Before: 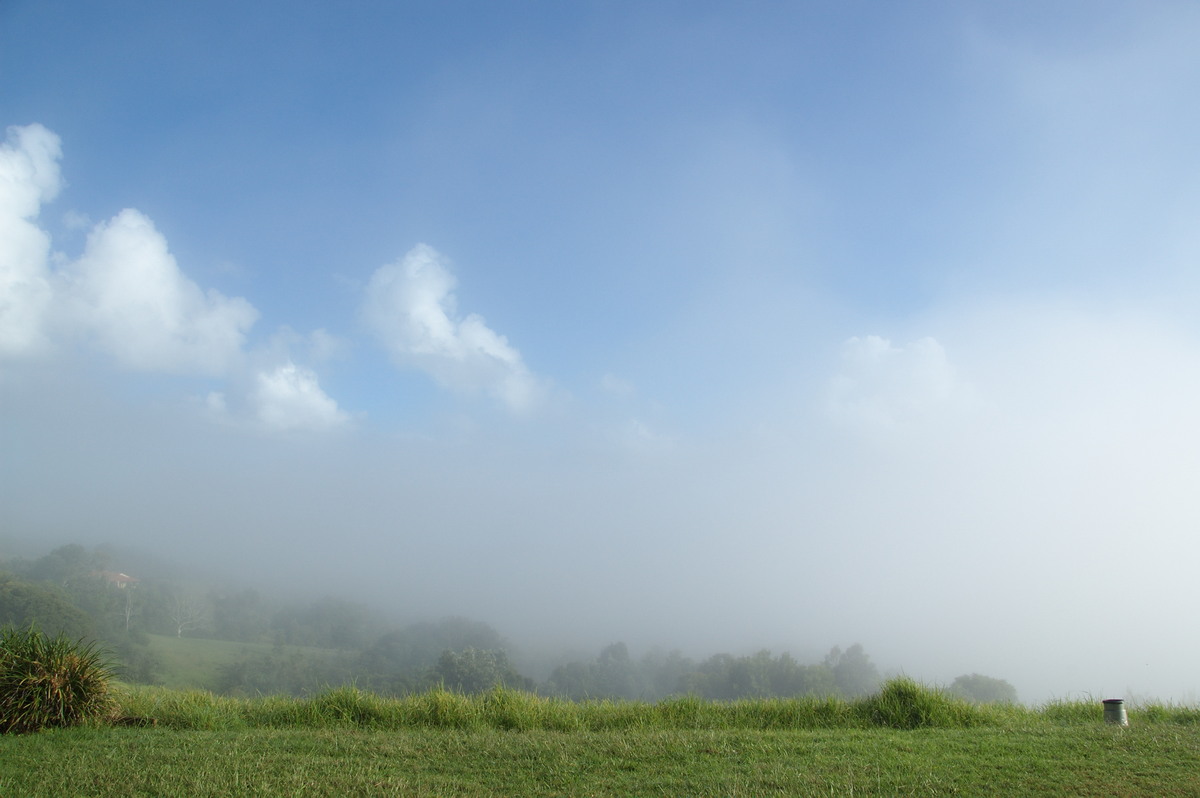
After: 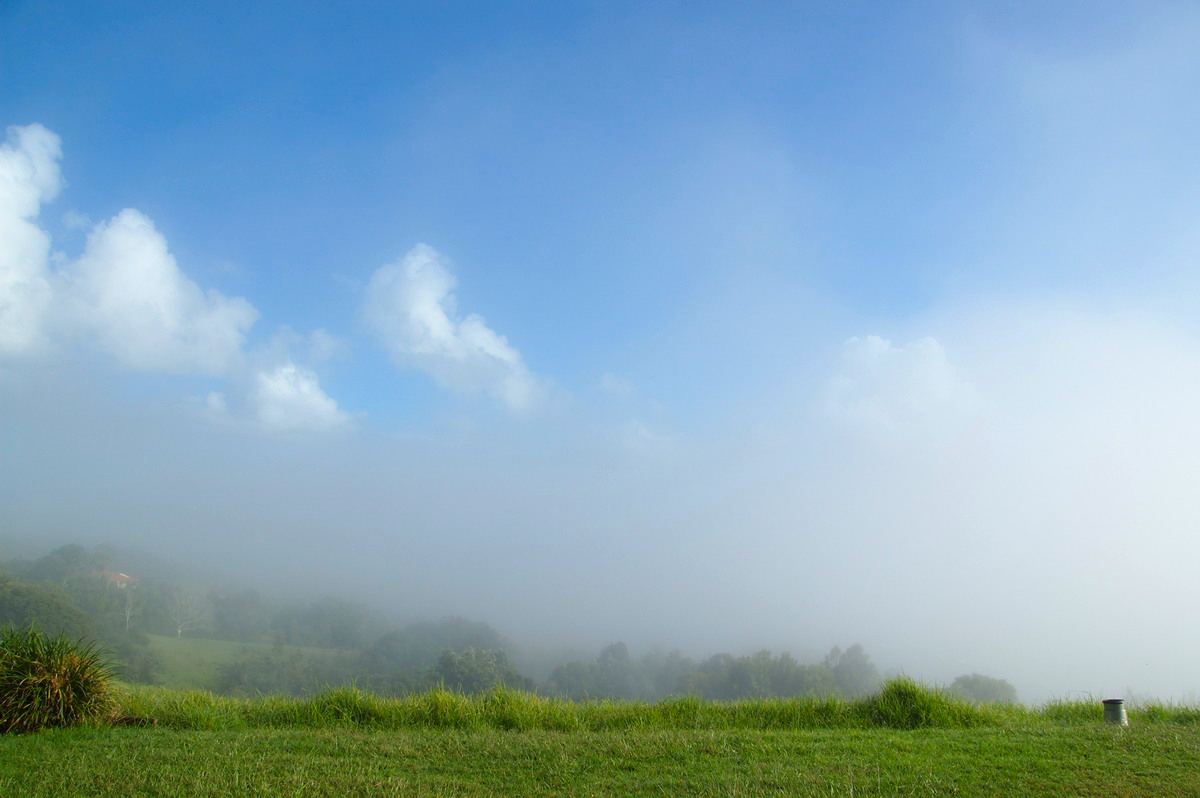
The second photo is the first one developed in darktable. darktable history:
contrast brightness saturation: brightness -0.021, saturation 0.344
